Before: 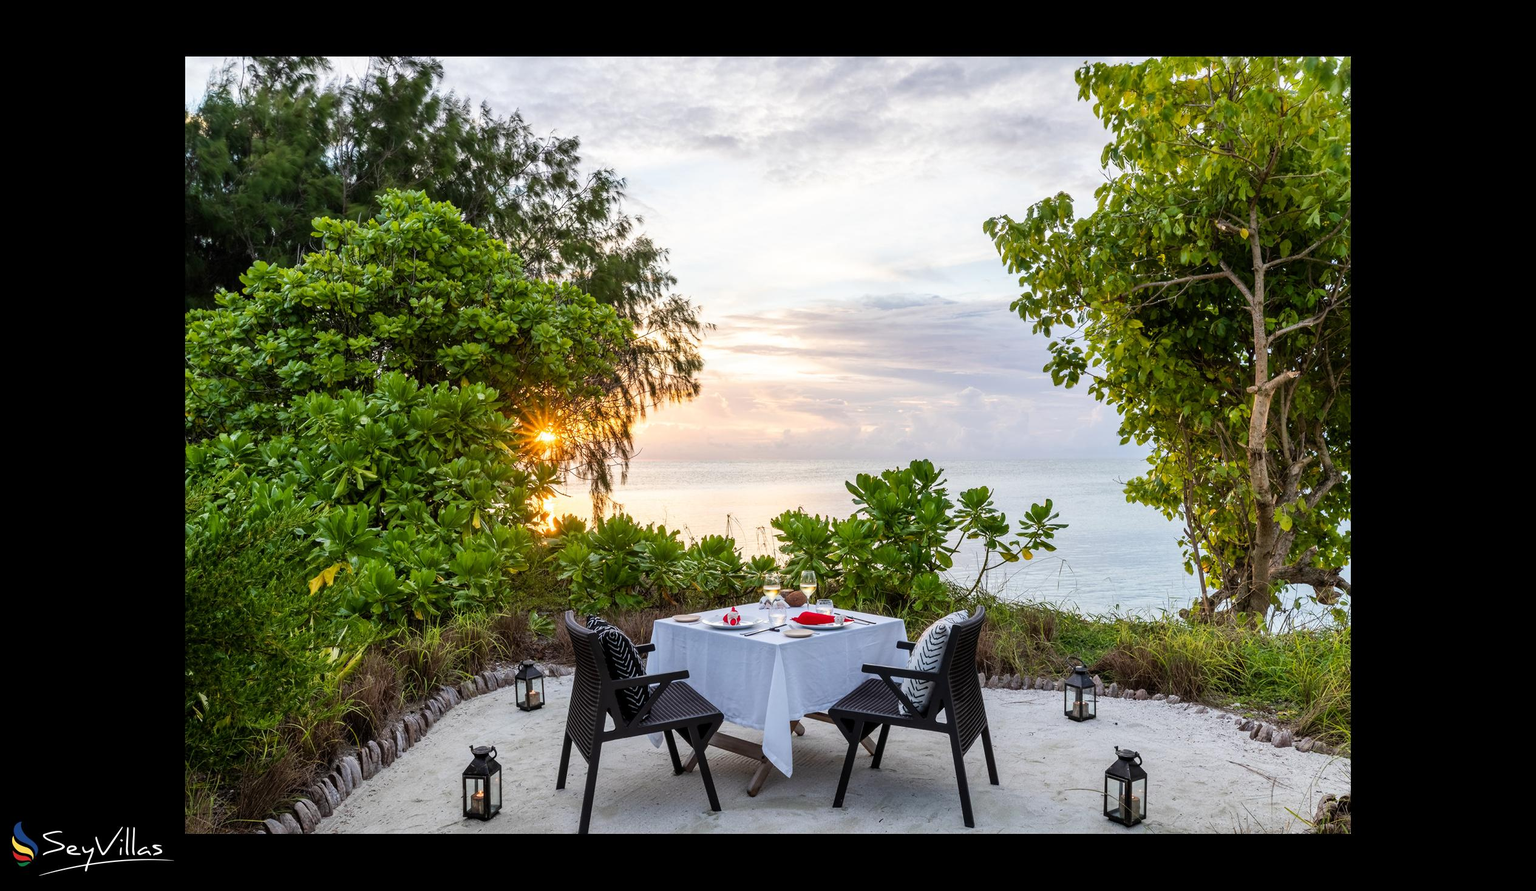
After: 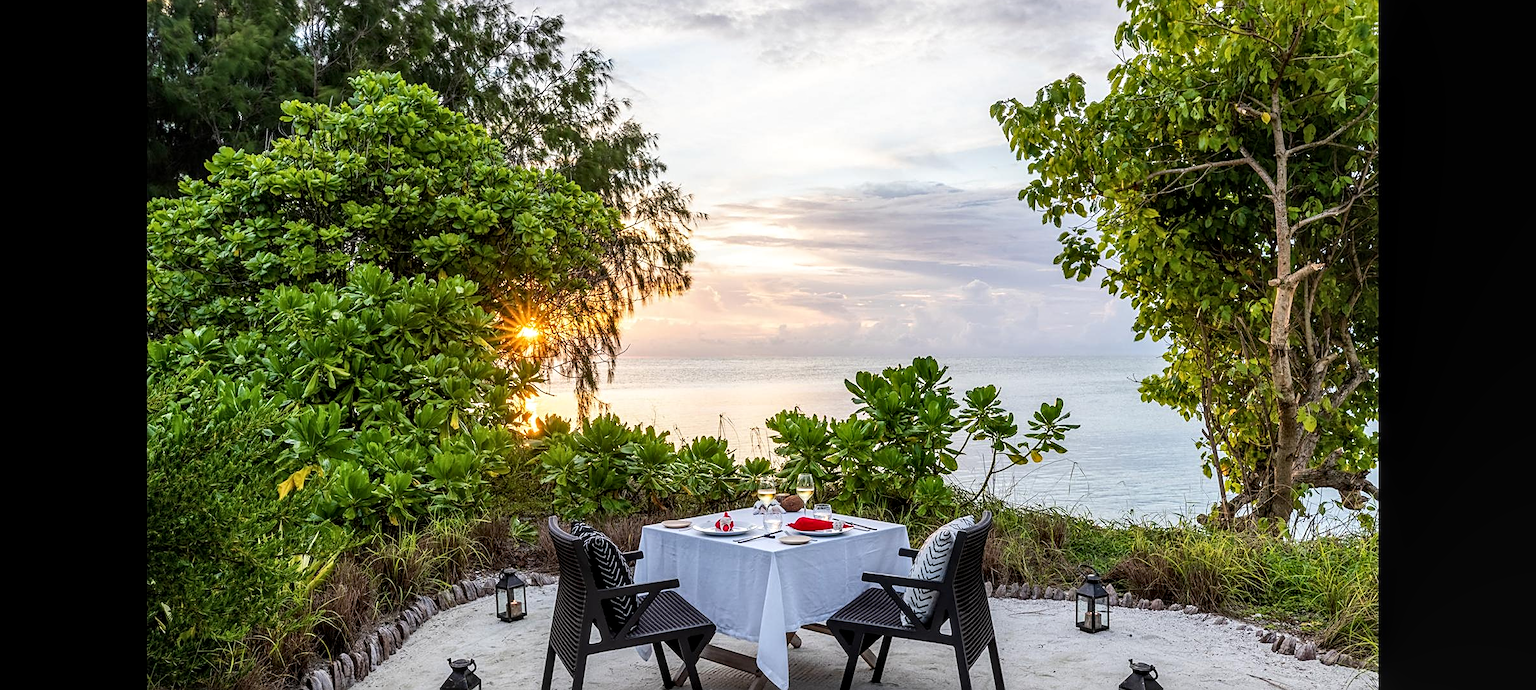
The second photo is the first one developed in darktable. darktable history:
crop and rotate: left 3.016%, top 13.713%, right 2.315%, bottom 12.843%
contrast brightness saturation: contrast 0.081, saturation 0.02
sharpen: on, module defaults
local contrast: detail 130%
